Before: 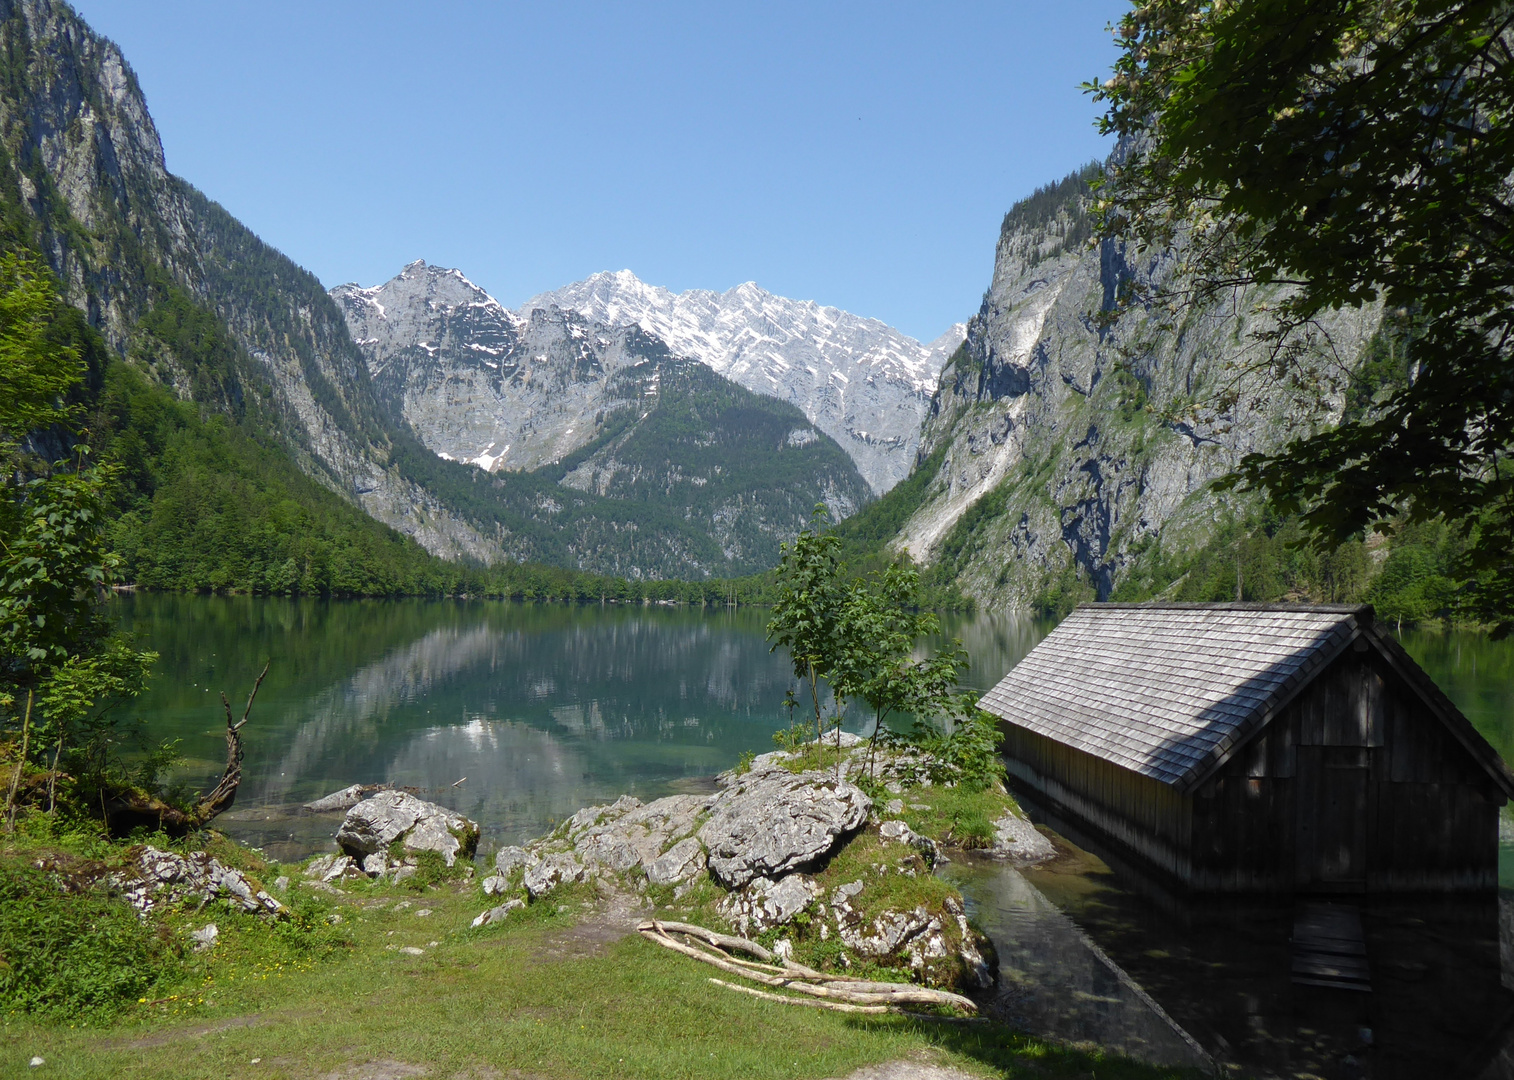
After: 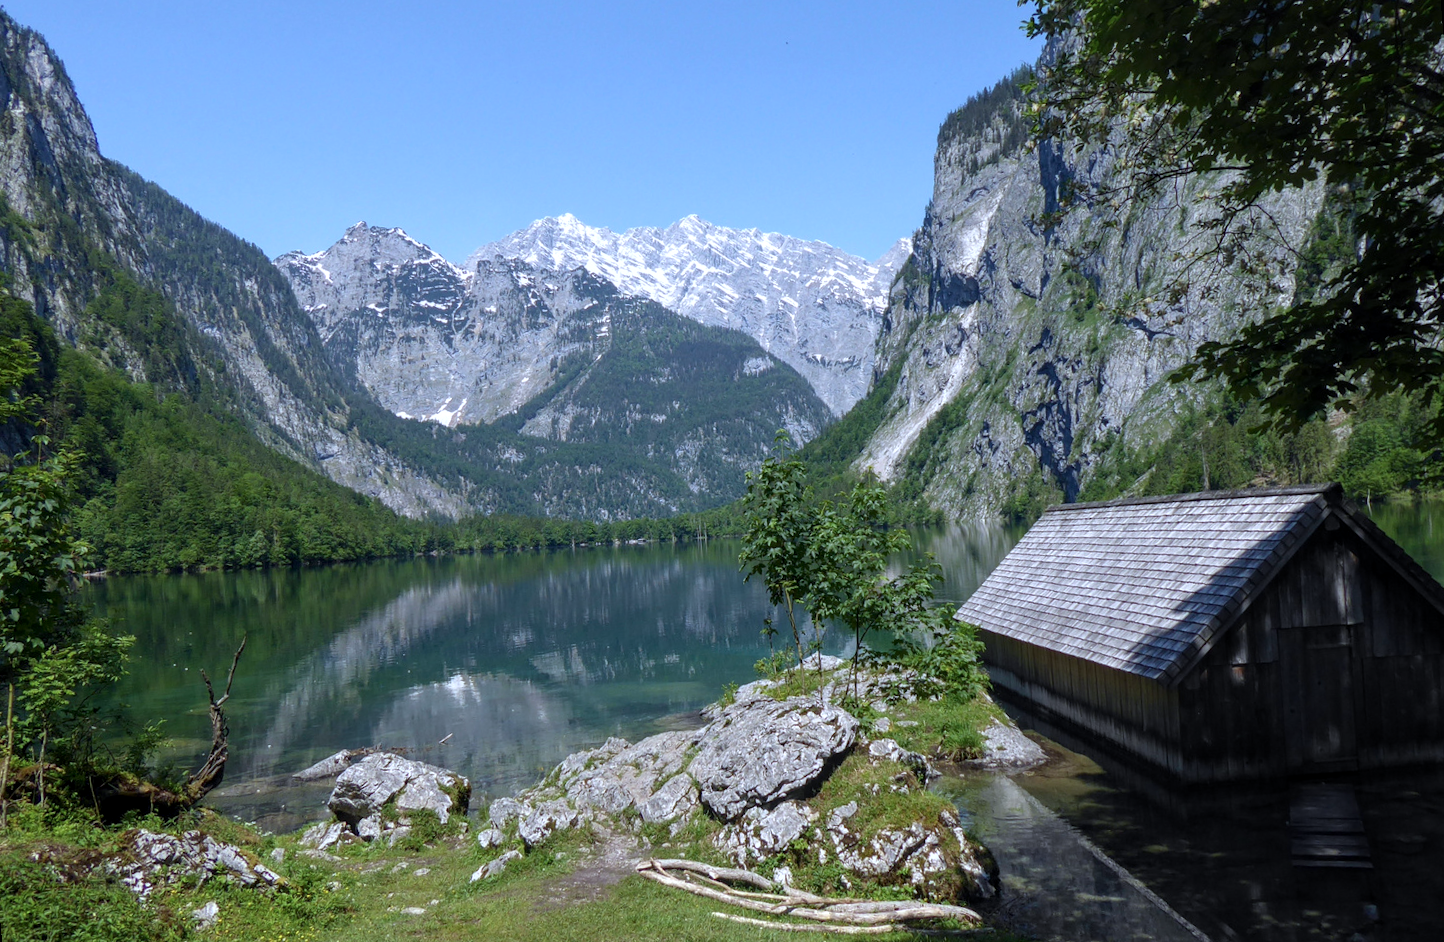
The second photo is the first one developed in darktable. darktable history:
color calibration: illuminant as shot in camera, x 0.37, y 0.382, temperature 4313.32 K
rotate and perspective: rotation -5°, crop left 0.05, crop right 0.952, crop top 0.11, crop bottom 0.89
local contrast: on, module defaults
